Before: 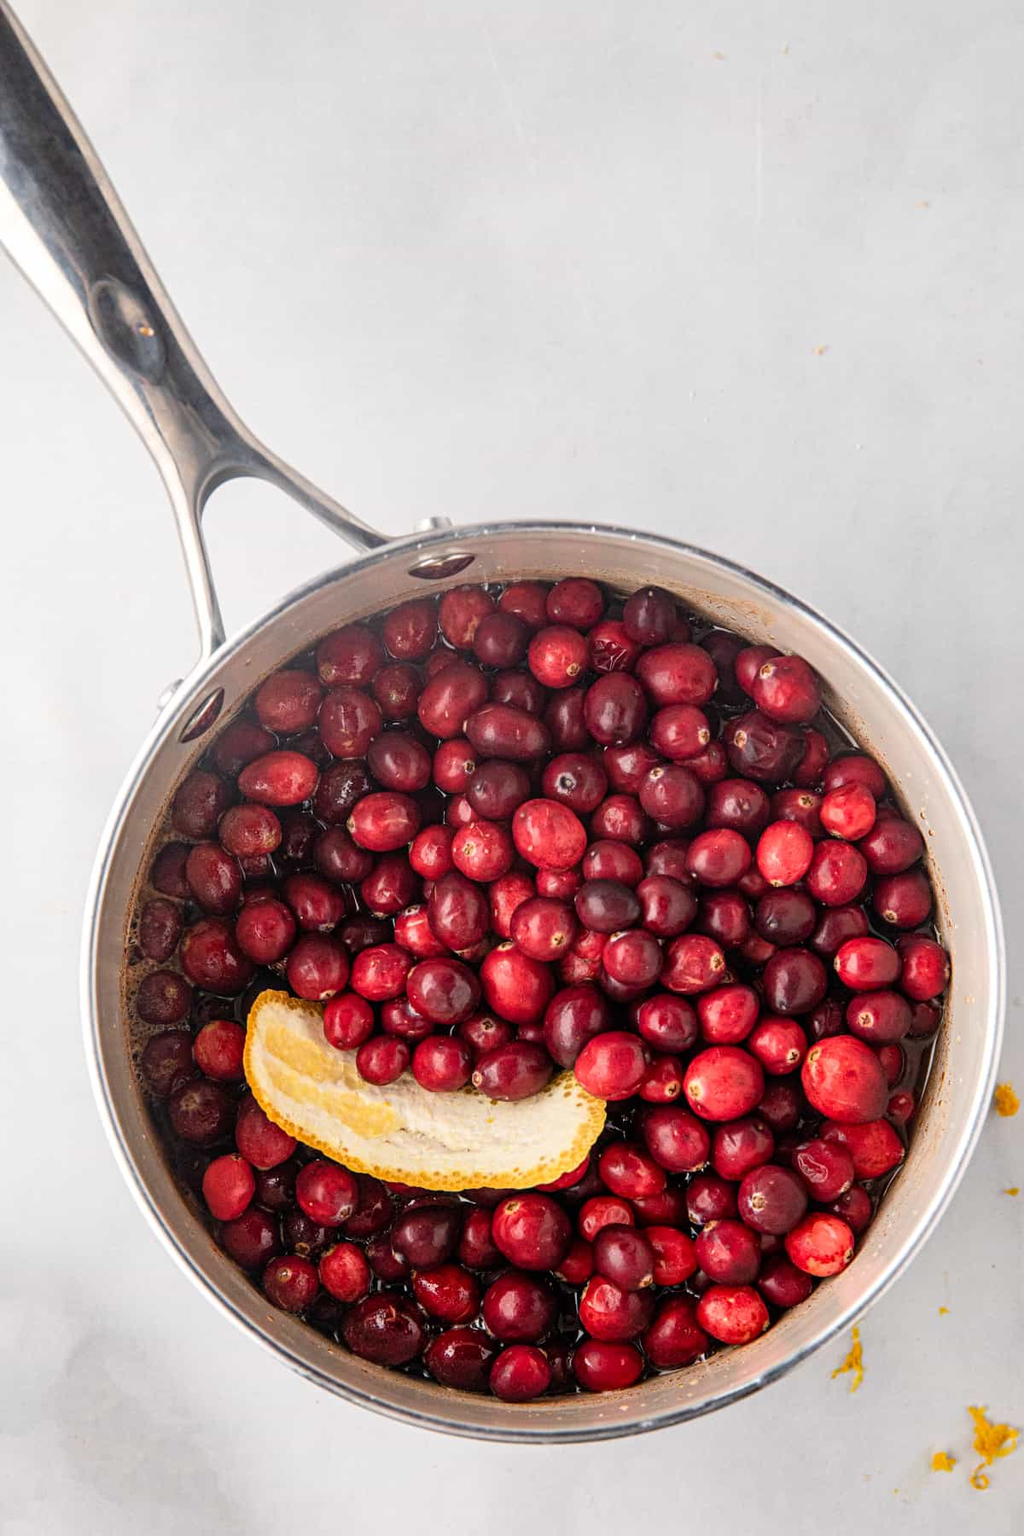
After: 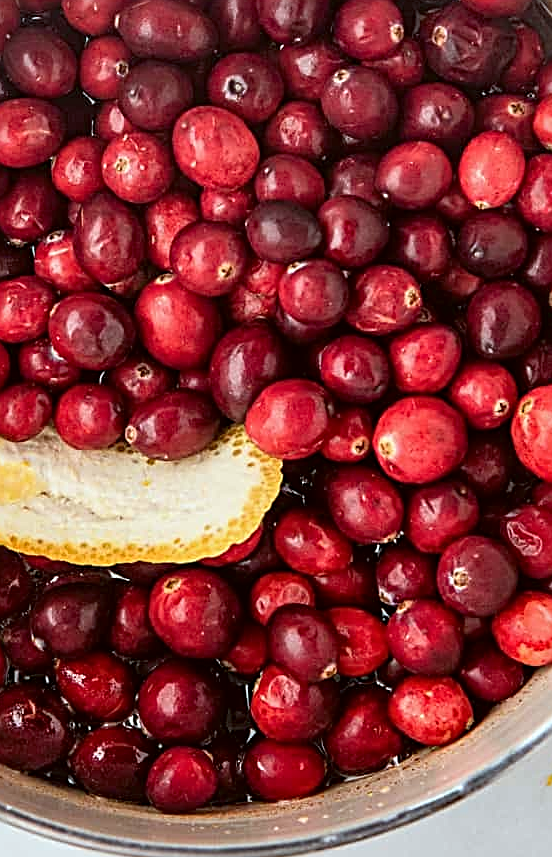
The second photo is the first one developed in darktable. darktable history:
crop: left 35.715%, top 46.118%, right 18.223%, bottom 6.217%
sharpen: radius 2.617, amount 0.691
color correction: highlights a* -4.87, highlights b* -4.16, shadows a* 3.88, shadows b* 4.49
